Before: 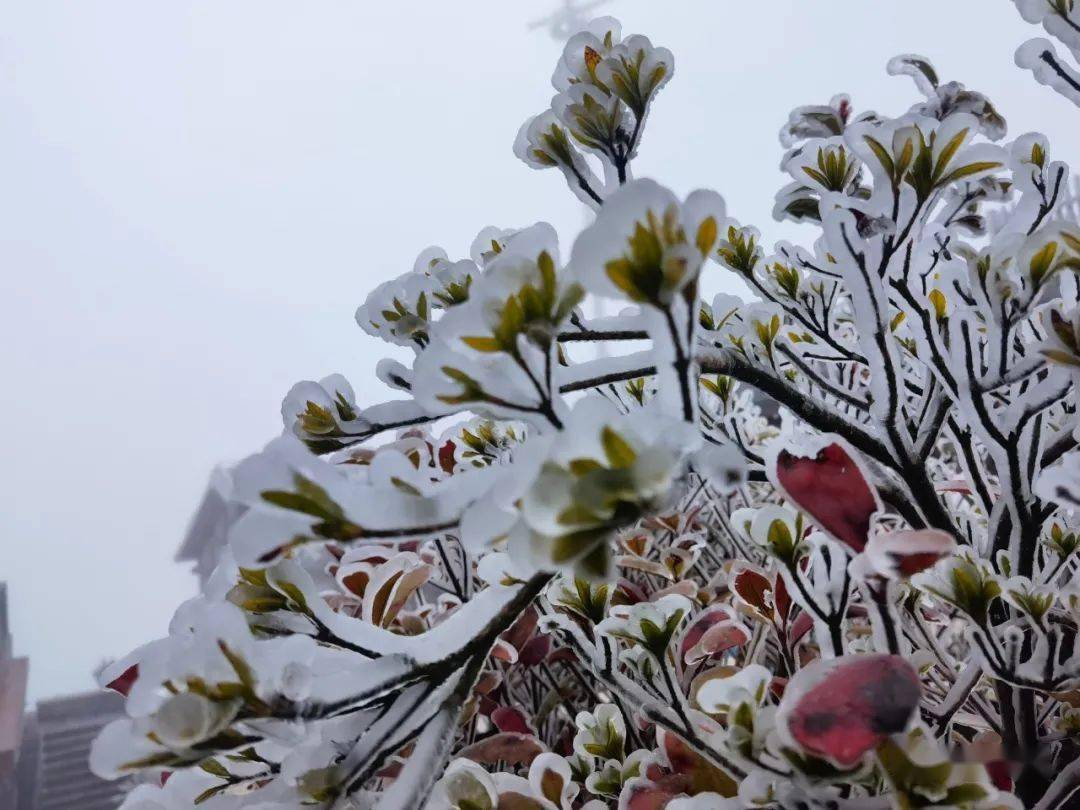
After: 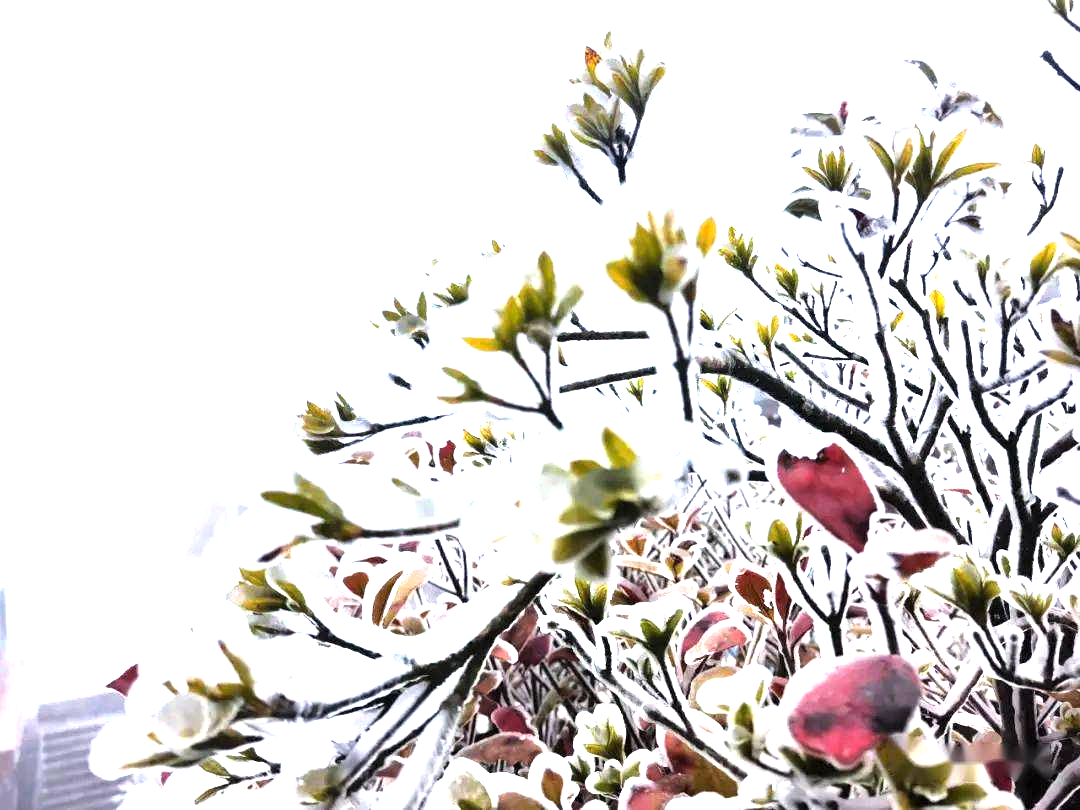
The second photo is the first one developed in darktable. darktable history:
exposure: exposure 1.998 EV, compensate highlight preservation false
levels: black 0.033%, levels [0.052, 0.496, 0.908]
